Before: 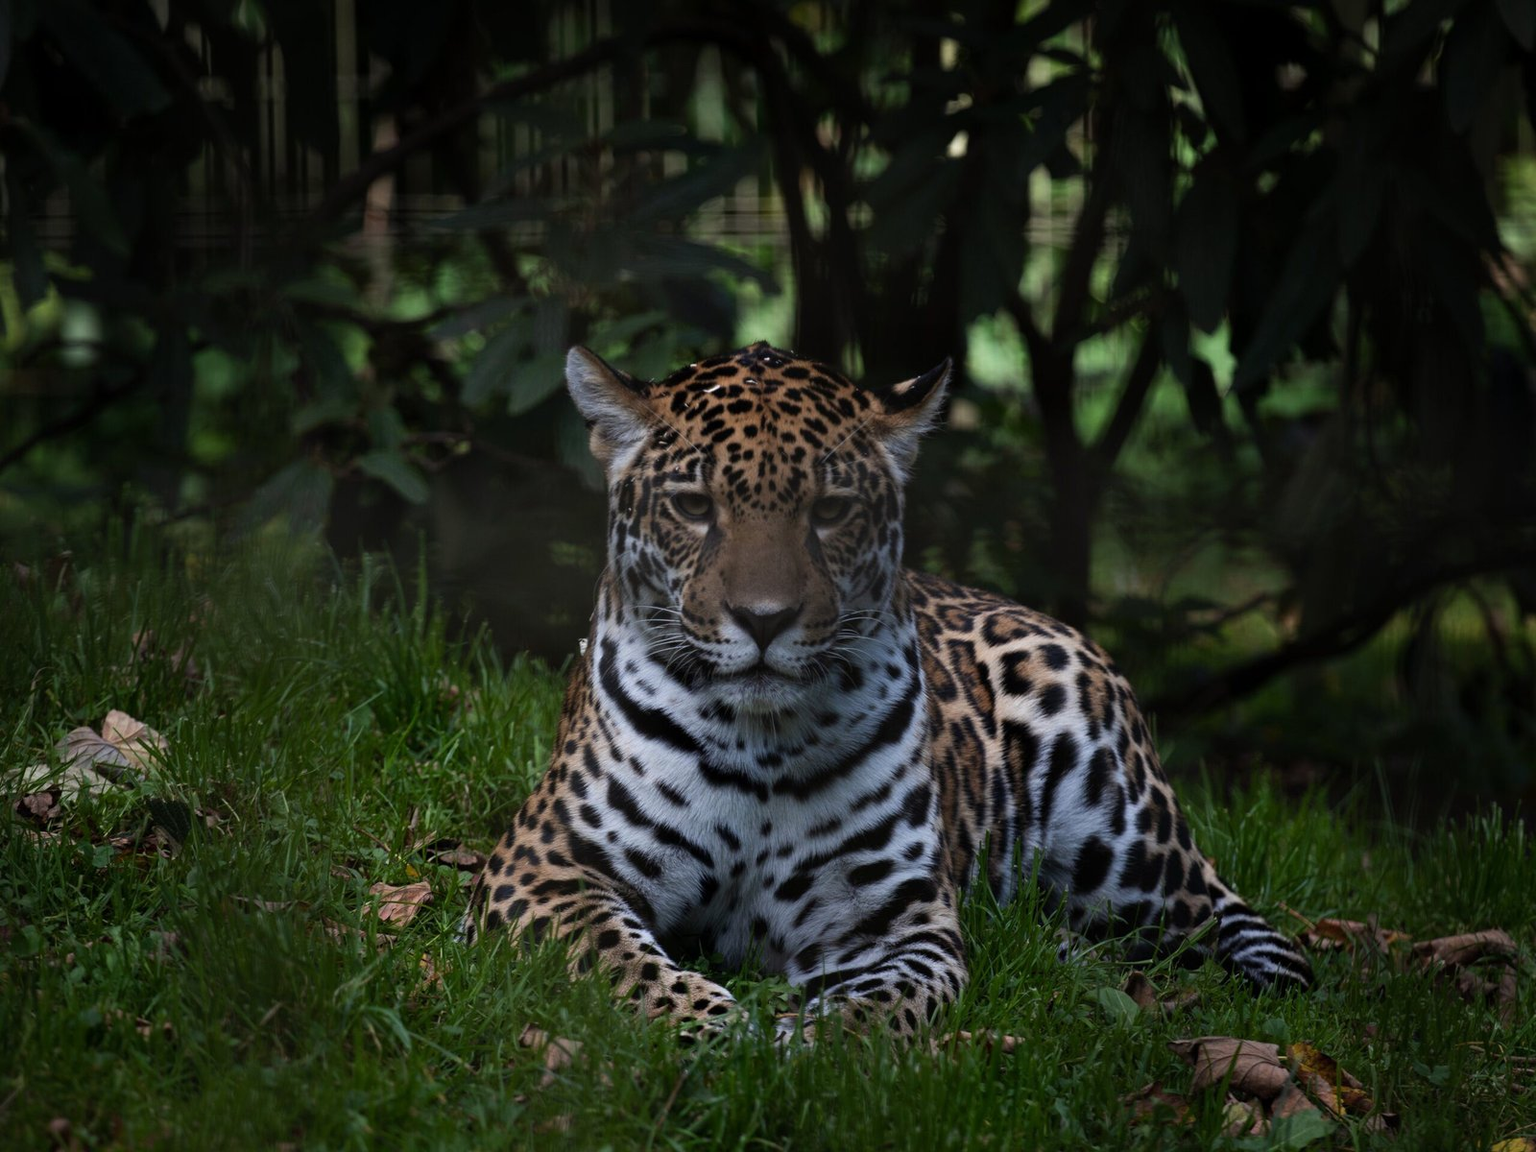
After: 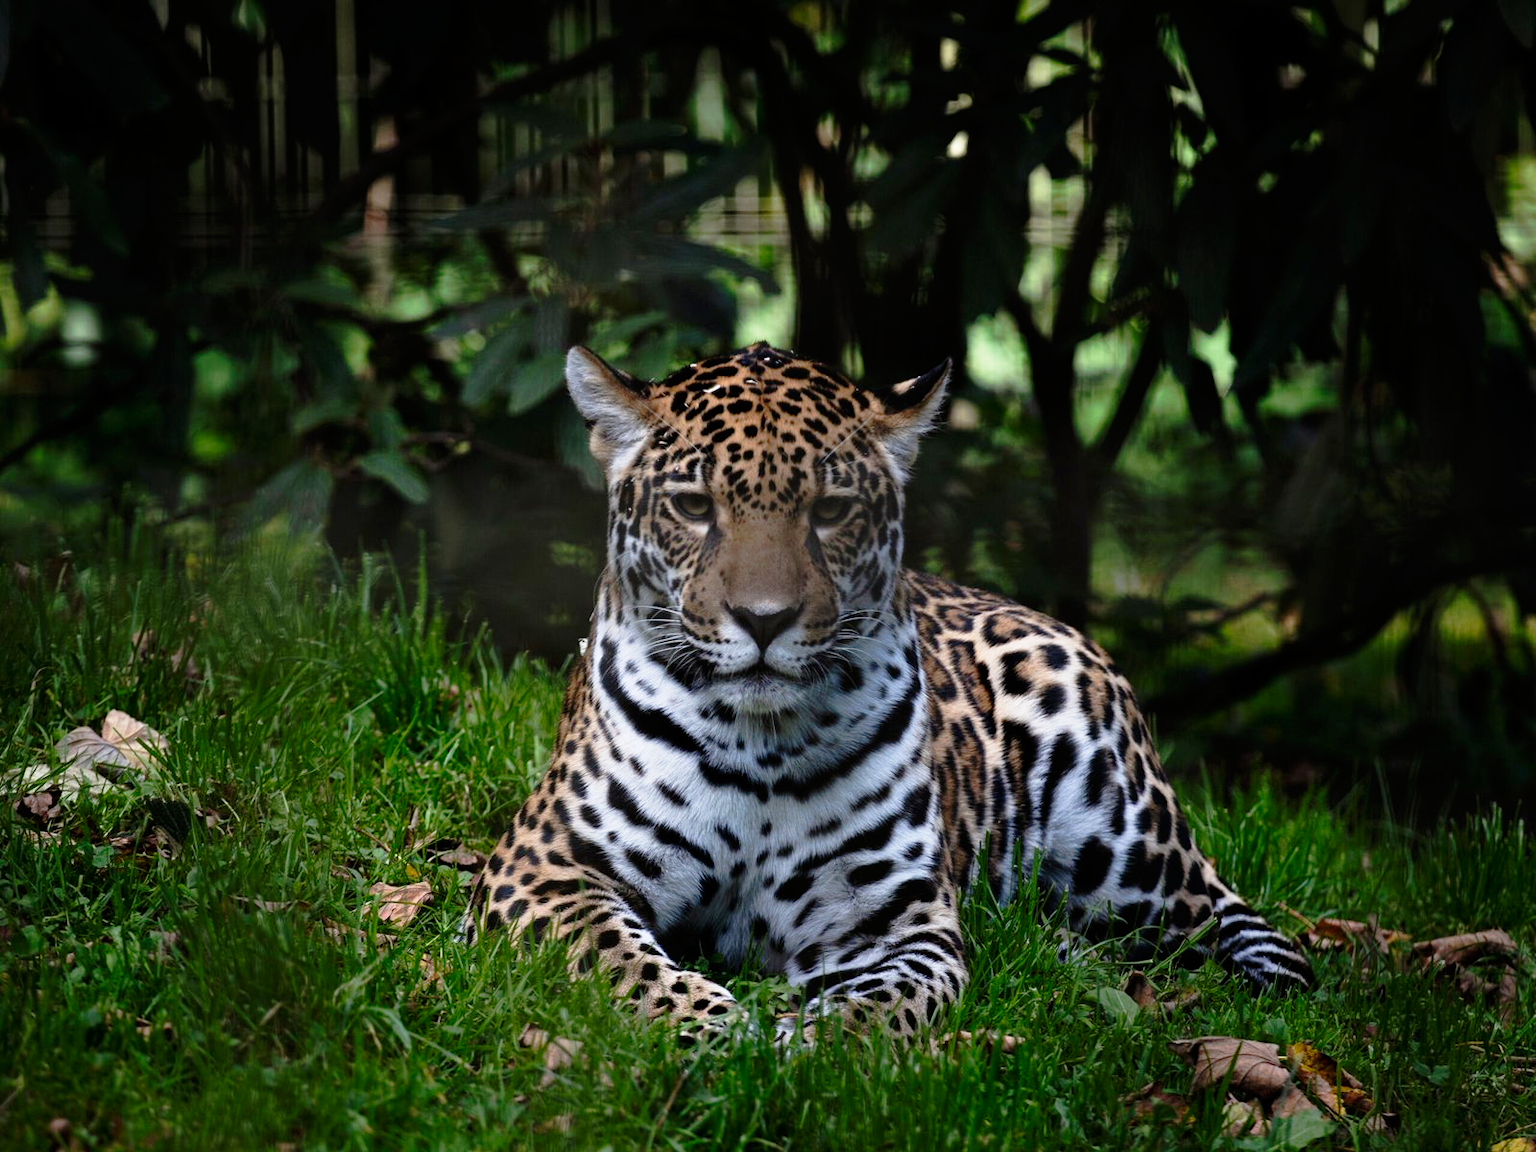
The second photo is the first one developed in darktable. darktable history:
tone curve: curves: ch0 [(0, 0) (0.062, 0.023) (0.168, 0.142) (0.359, 0.44) (0.469, 0.544) (0.634, 0.722) (0.839, 0.909) (0.998, 0.978)]; ch1 [(0, 0) (0.437, 0.453) (0.472, 0.47) (0.502, 0.504) (0.527, 0.546) (0.568, 0.619) (0.608, 0.665) (0.669, 0.748) (0.859, 0.899) (1, 1)]; ch2 [(0, 0) (0.33, 0.301) (0.421, 0.443) (0.473, 0.501) (0.504, 0.504) (0.535, 0.564) (0.575, 0.625) (0.608, 0.676) (1, 1)], preserve colors none
exposure: exposure 0.556 EV, compensate highlight preservation false
